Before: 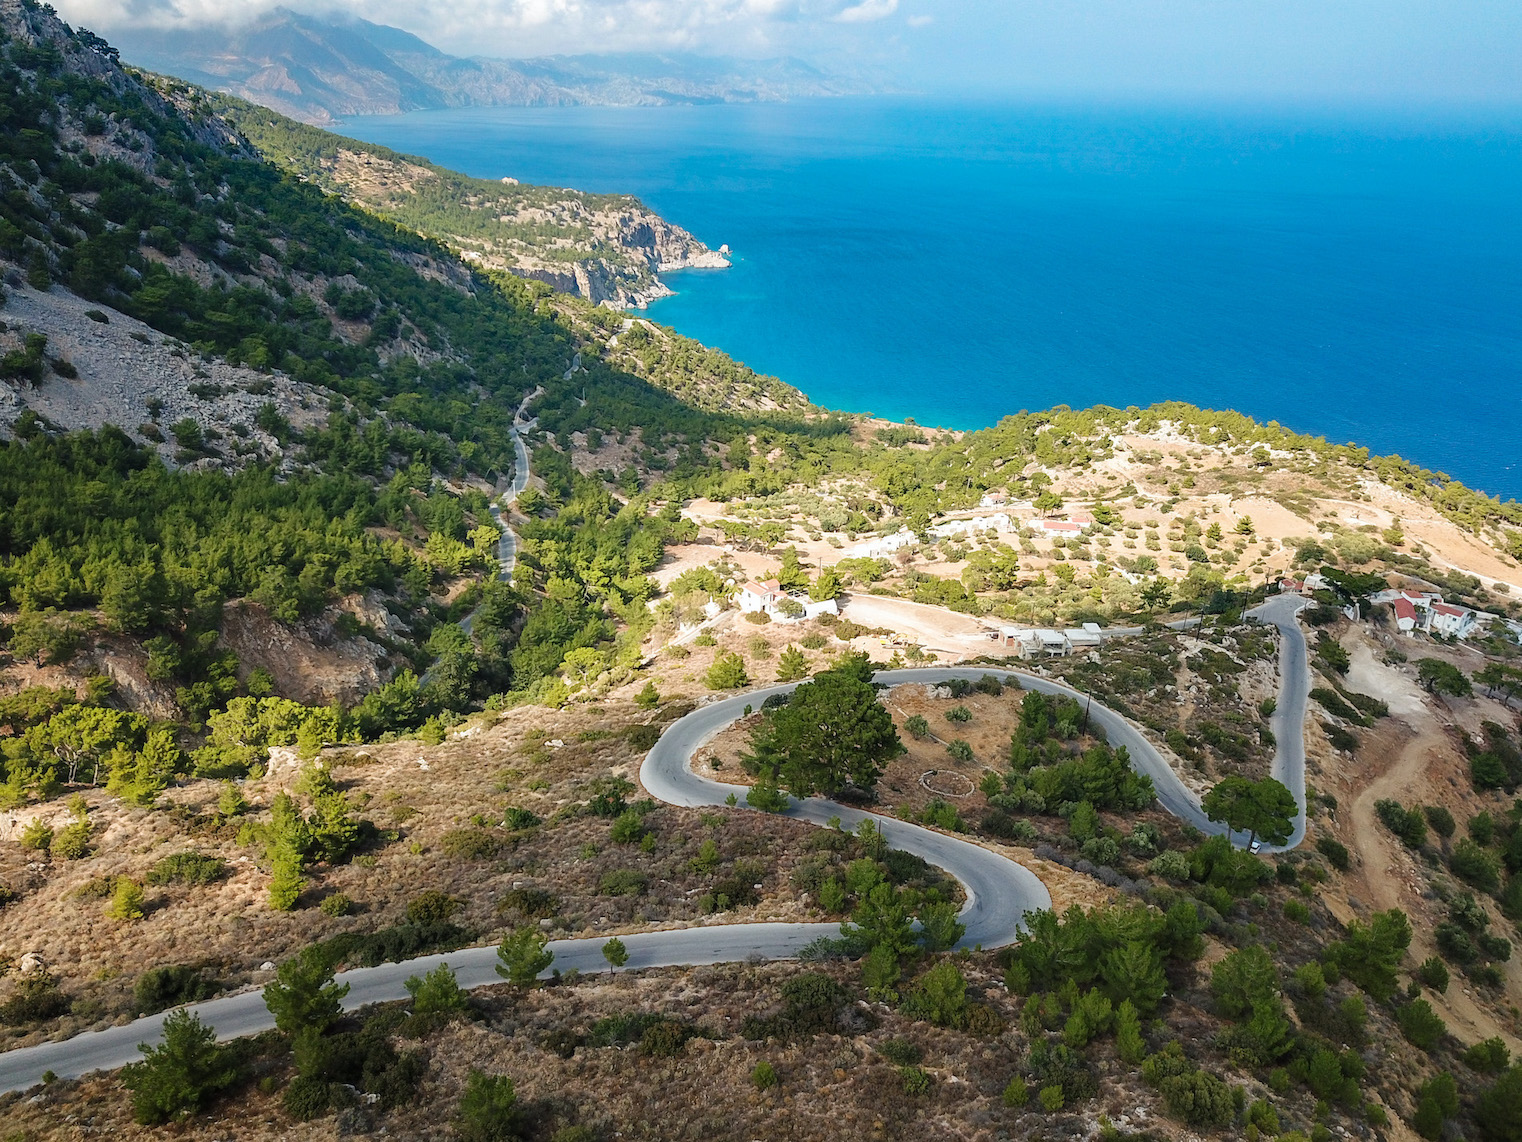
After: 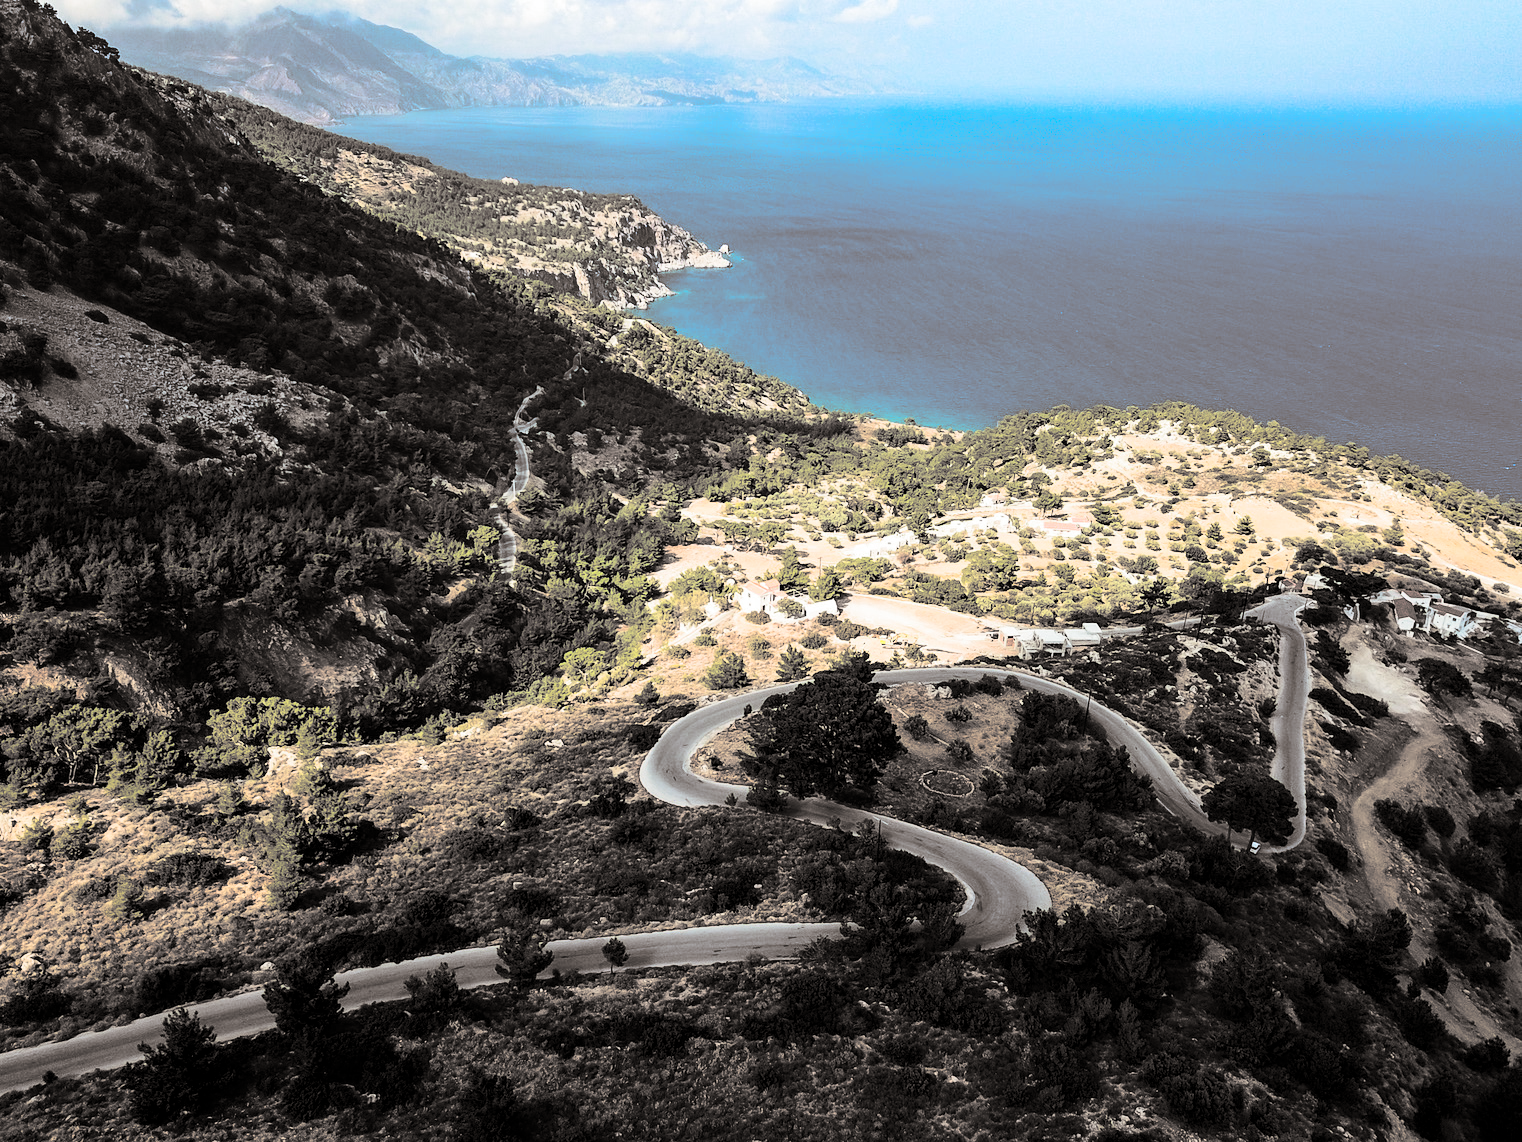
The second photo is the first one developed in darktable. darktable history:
contrast brightness saturation: contrast 0.32, brightness -0.08, saturation 0.17
split-toning: shadows › hue 26°, shadows › saturation 0.09, highlights › hue 40°, highlights › saturation 0.18, balance -63, compress 0%
